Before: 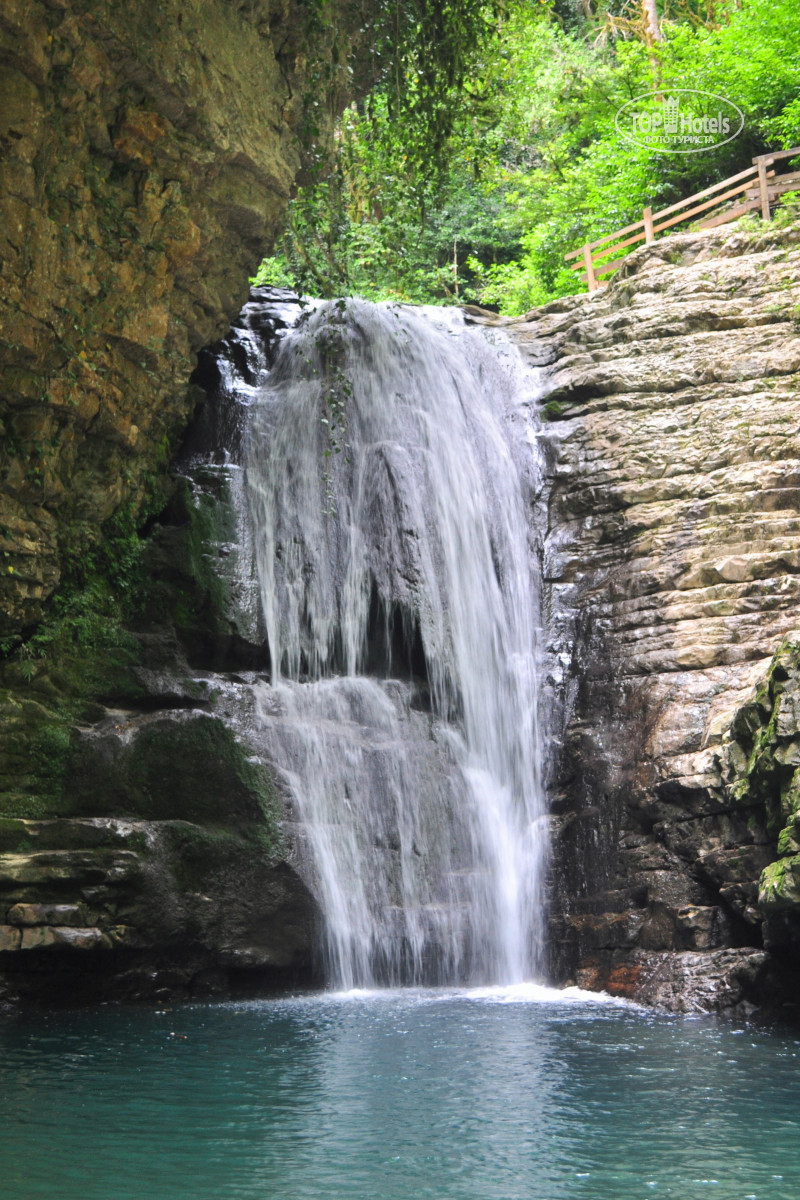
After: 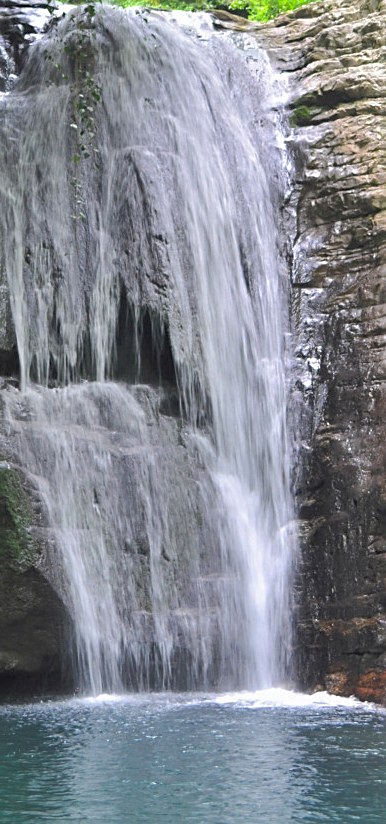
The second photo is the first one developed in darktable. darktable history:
crop: left 31.379%, top 24.658%, right 20.326%, bottom 6.628%
white balance: emerald 1
shadows and highlights: on, module defaults
sharpen: on, module defaults
